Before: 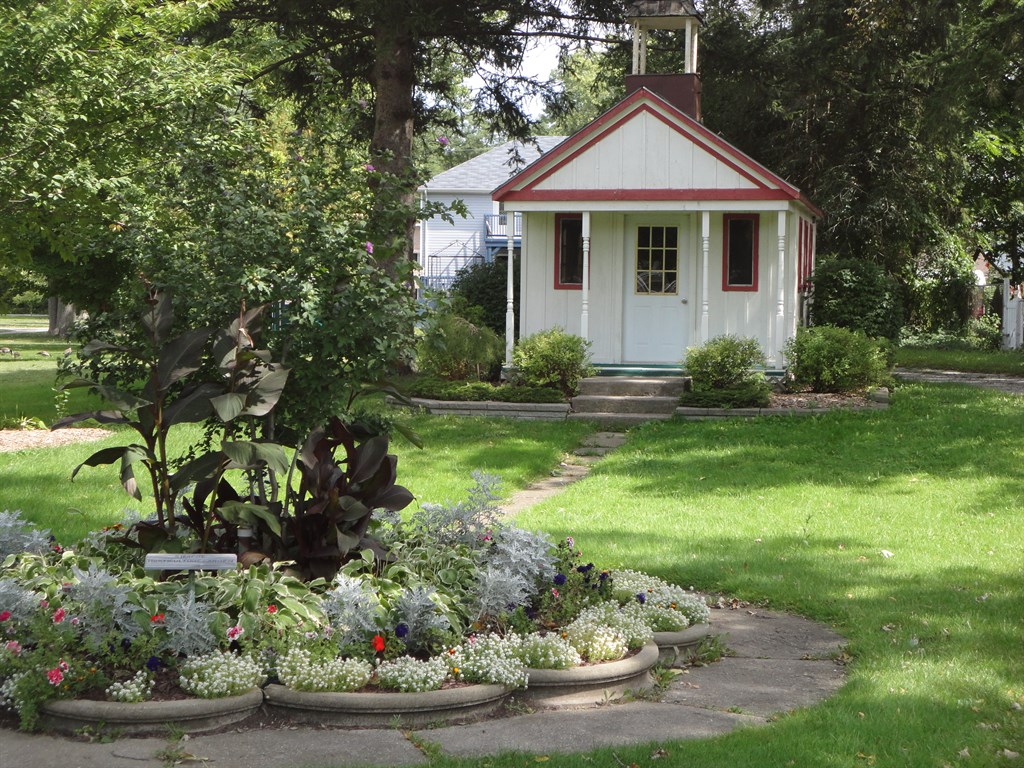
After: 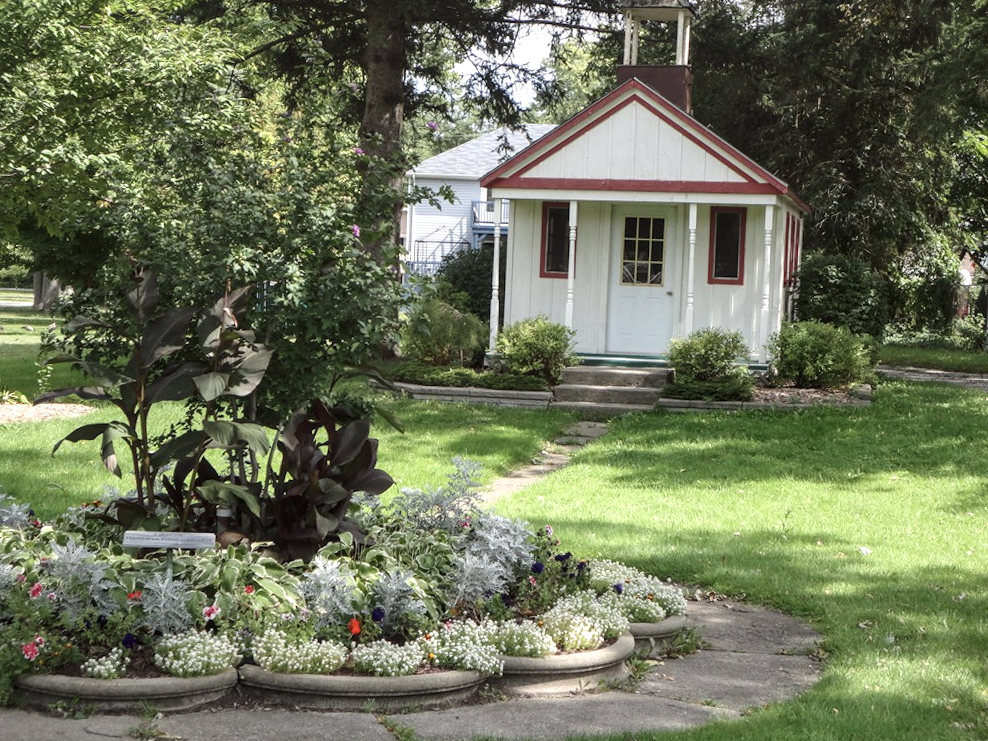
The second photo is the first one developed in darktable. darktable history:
contrast brightness saturation: contrast 0.111, saturation -0.178
local contrast: on, module defaults
exposure: exposure 0.201 EV, compensate highlight preservation false
crop and rotate: angle -1.54°
